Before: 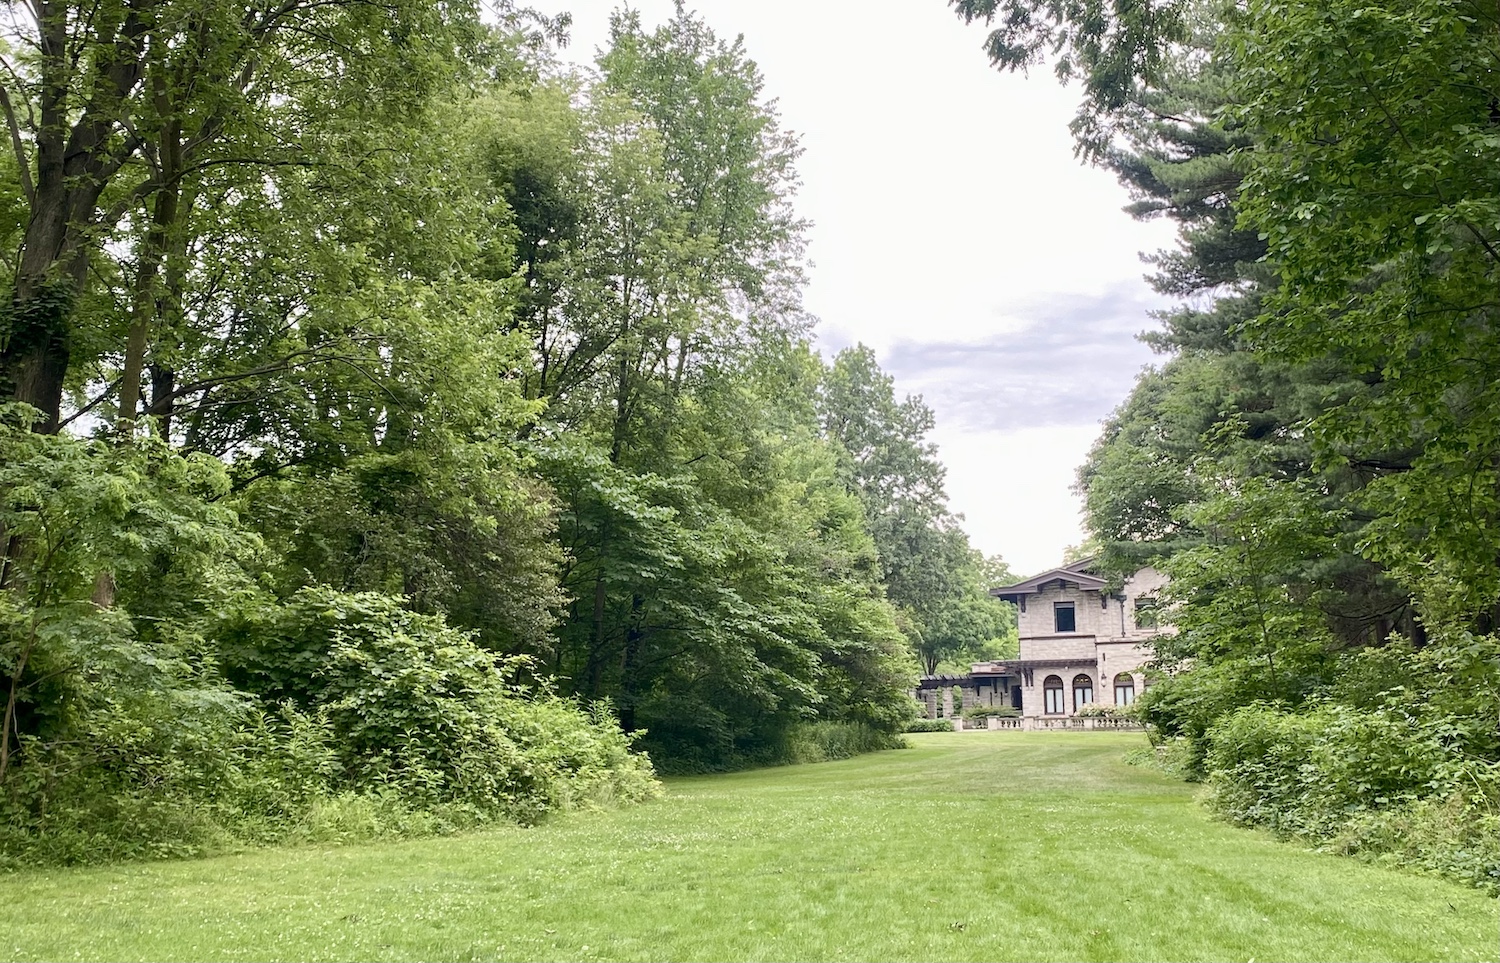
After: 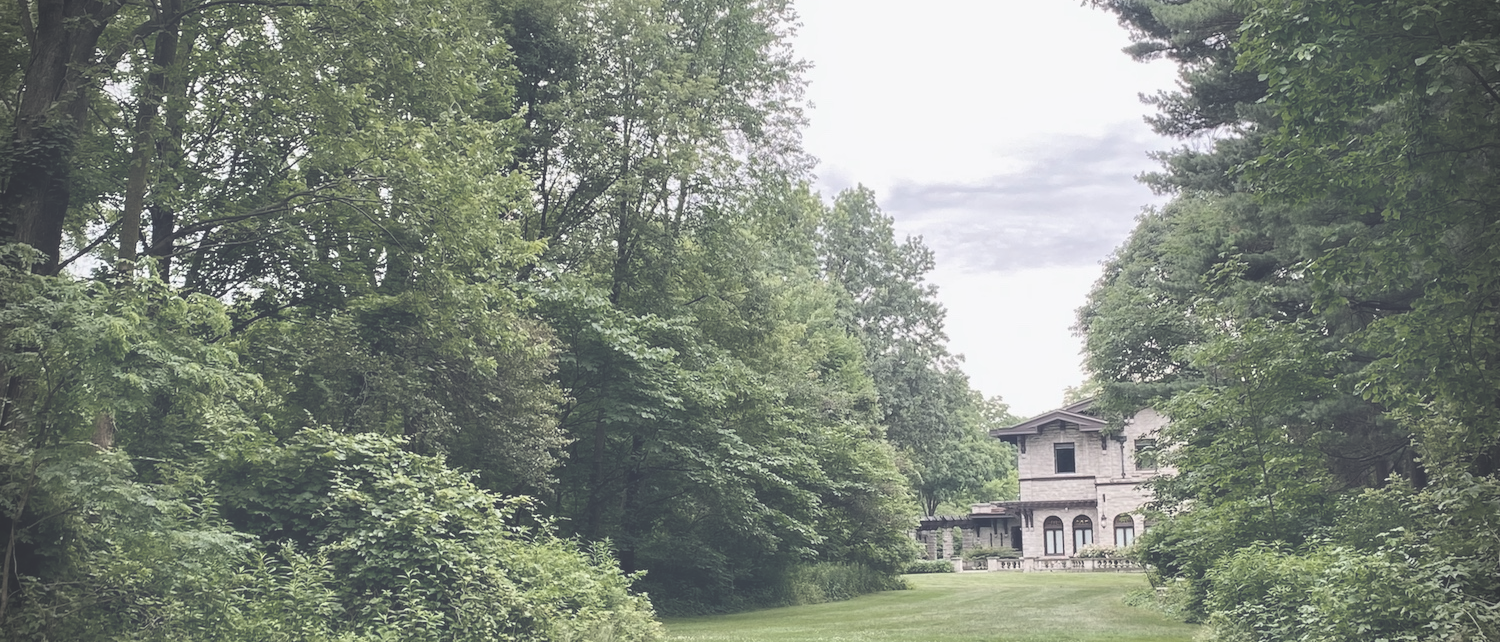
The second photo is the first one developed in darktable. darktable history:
crop: top 16.575%, bottom 16.692%
exposure: black level correction -0.061, exposure -0.049 EV, compensate highlight preservation false
color balance rgb: global offset › luminance -0.306%, global offset › chroma 0.313%, global offset › hue 260.52°, perceptual saturation grading › global saturation 19.953%, global vibrance 16.438%, saturation formula JzAzBz (2021)
color correction: highlights b* -0.049, saturation 0.487
vignetting: fall-off start 87.63%, fall-off radius 24.19%
